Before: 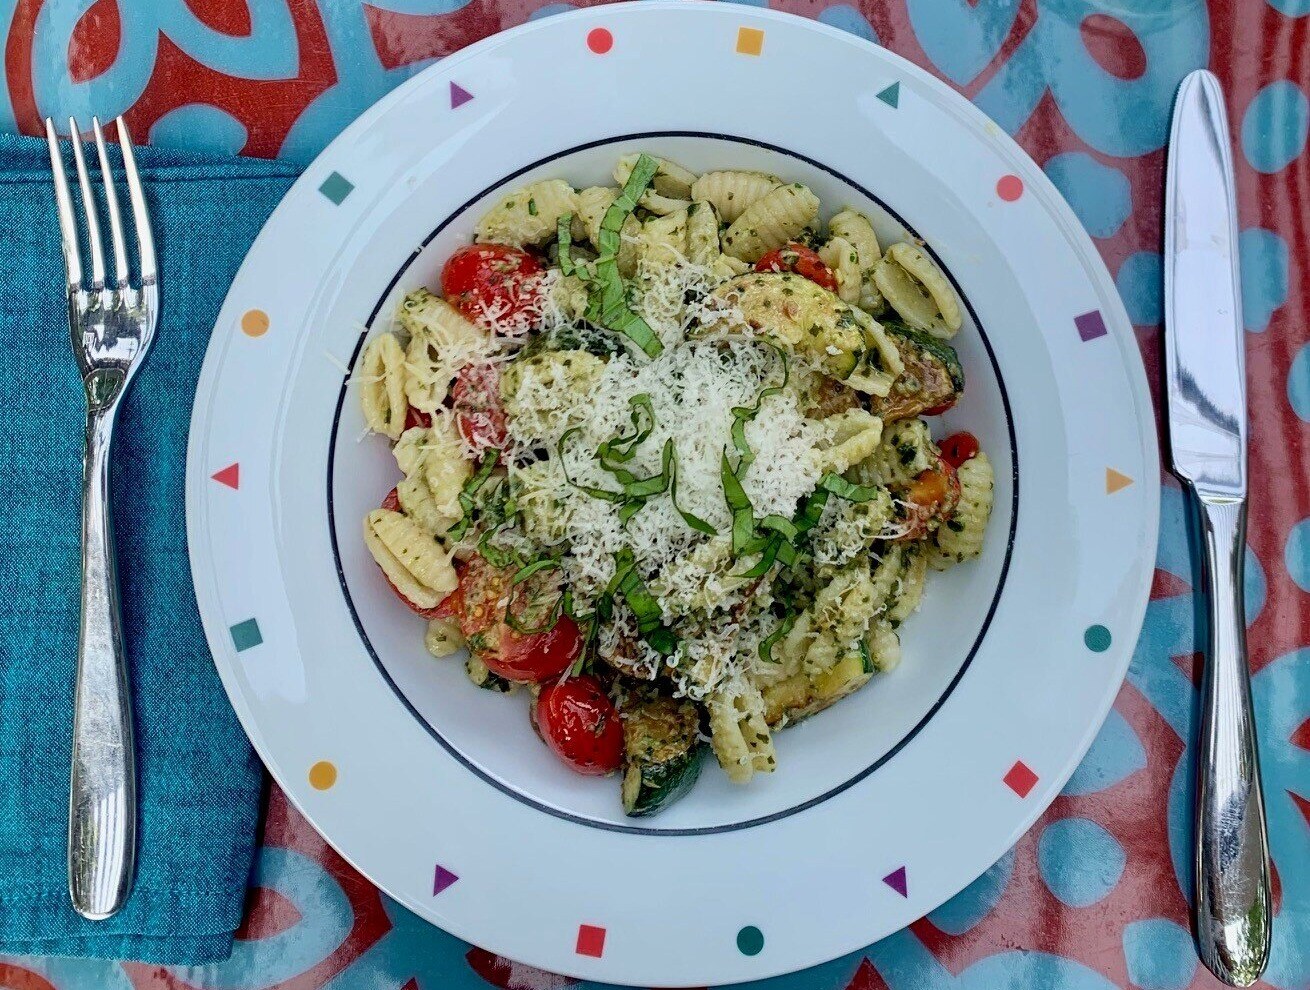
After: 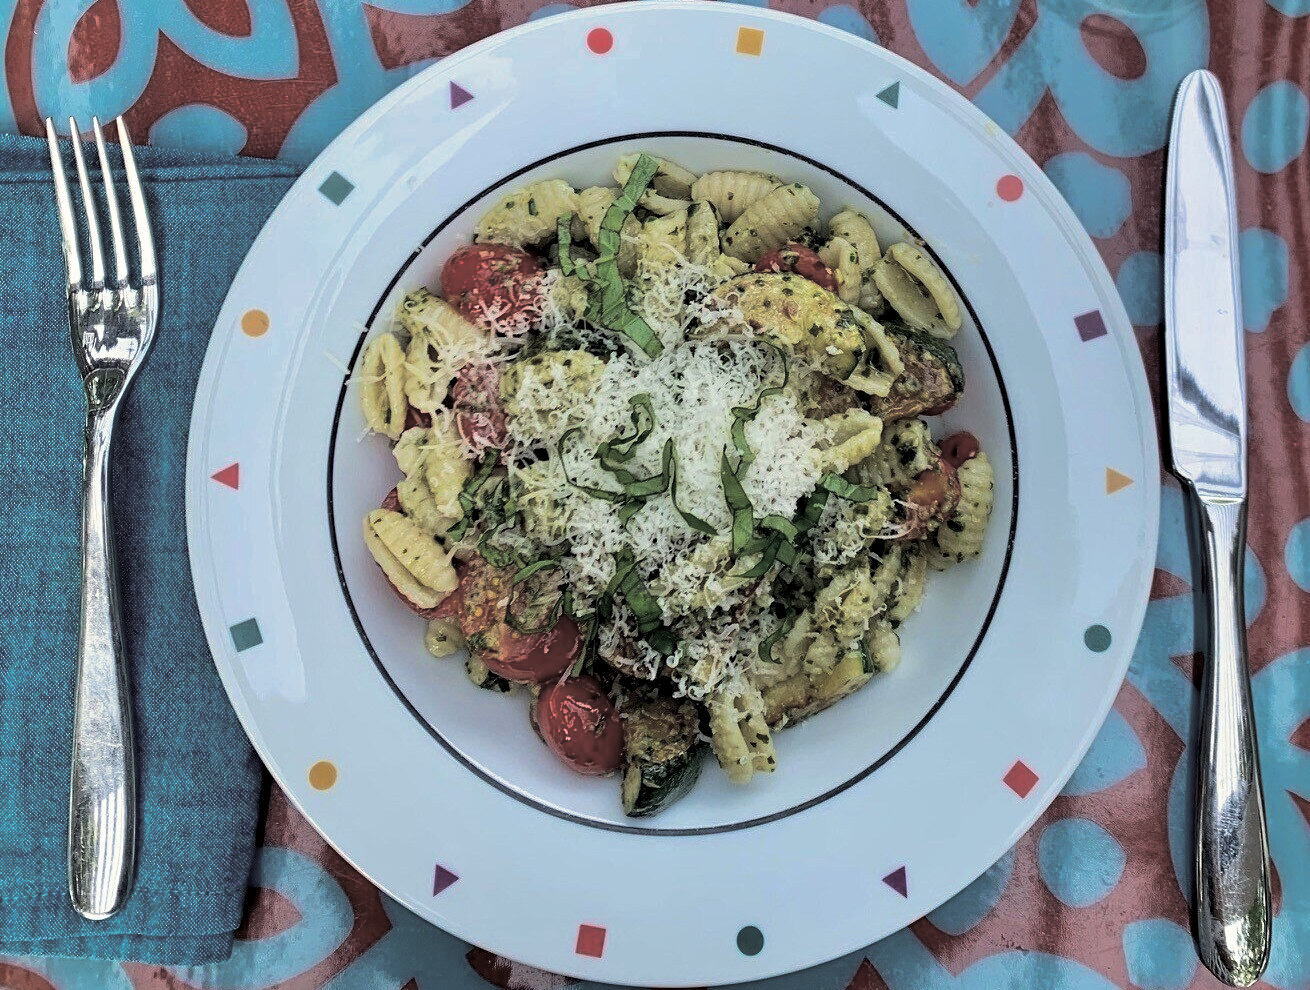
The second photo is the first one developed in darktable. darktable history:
split-toning: shadows › hue 43.2°, shadows › saturation 0, highlights › hue 50.4°, highlights › saturation 1
contrast equalizer: octaves 7, y [[0.6 ×6], [0.55 ×6], [0 ×6], [0 ×6], [0 ×6]], mix 0.15
